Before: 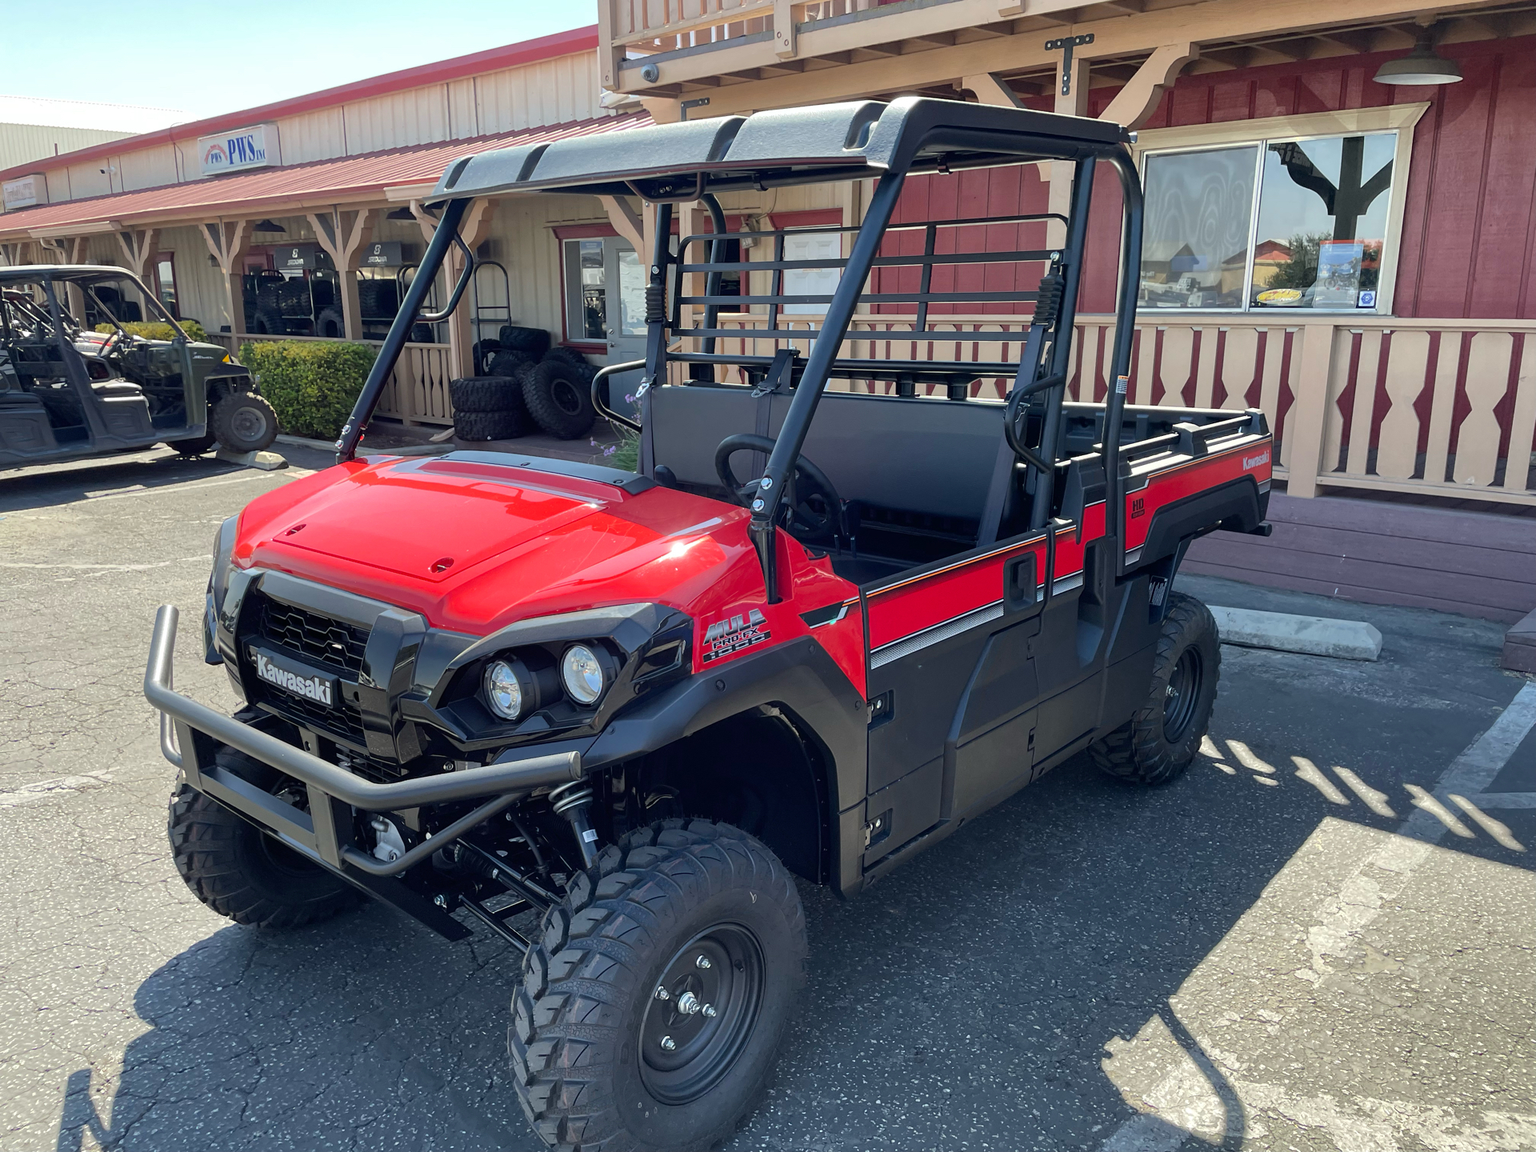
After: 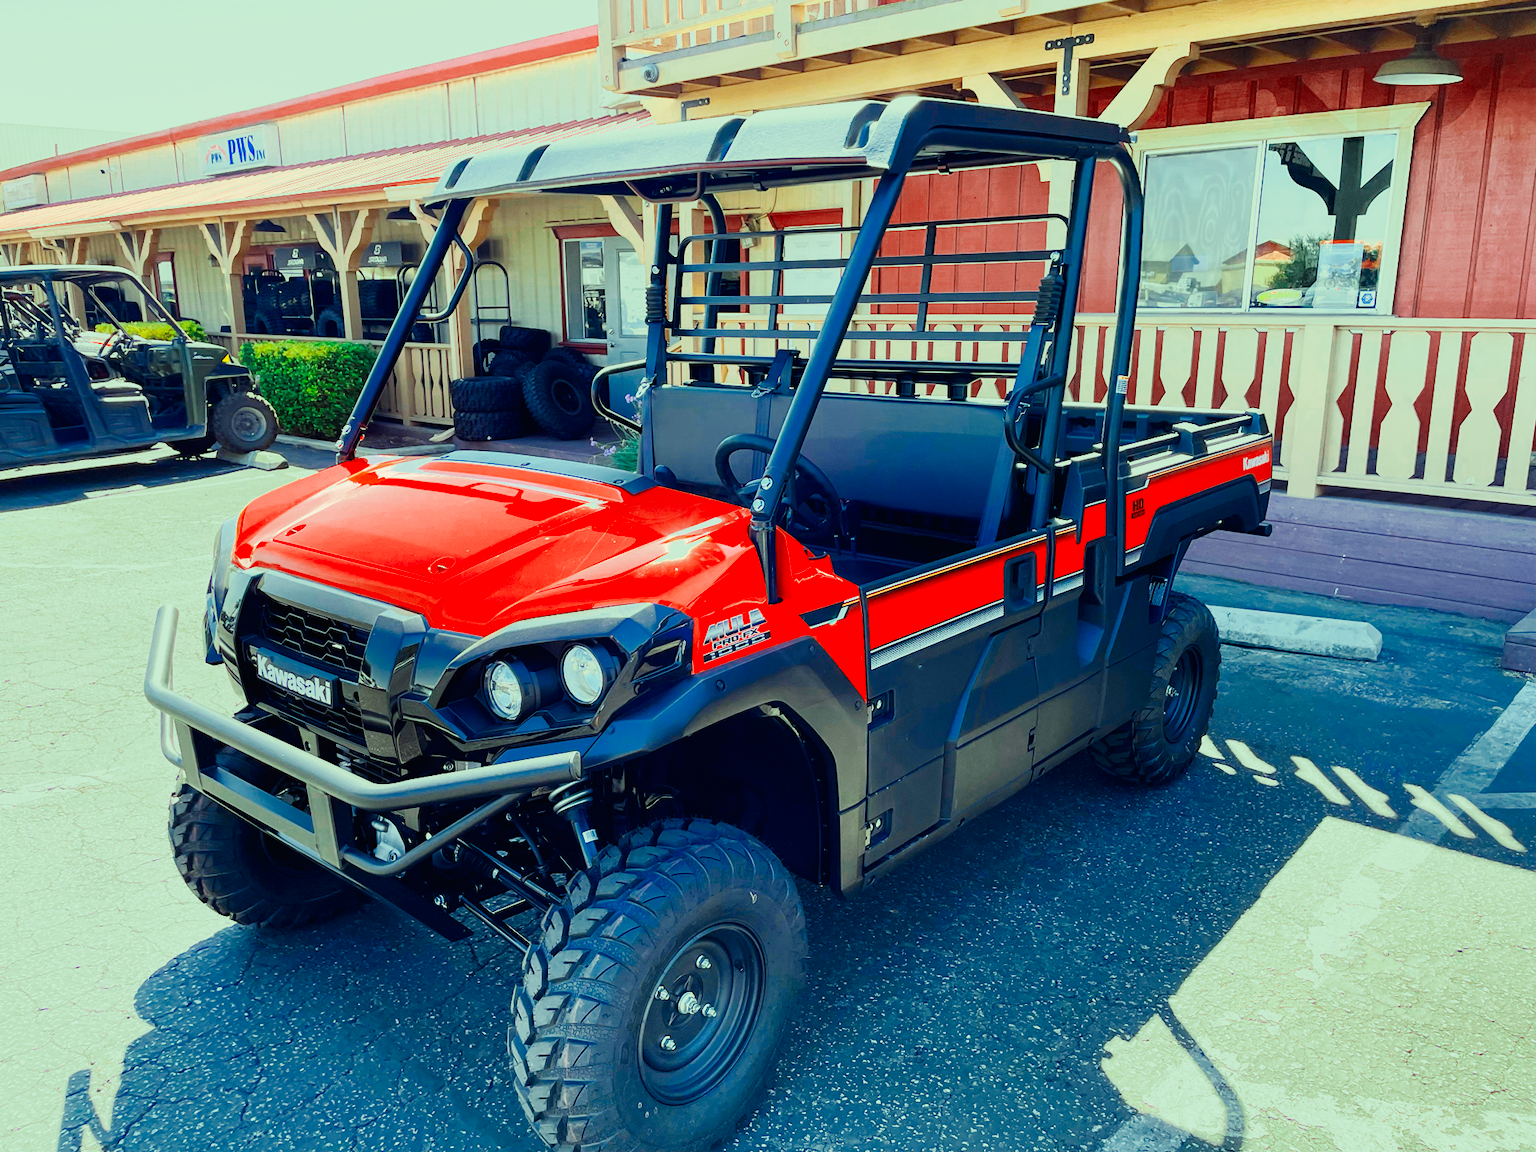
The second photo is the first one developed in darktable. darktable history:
color correction: highlights a* -11.03, highlights b* 9.89, saturation 1.72
color zones: curves: ch0 [(0, 0.5) (0.125, 0.4) (0.25, 0.5) (0.375, 0.4) (0.5, 0.4) (0.625, 0.35) (0.75, 0.35) (0.875, 0.5)]; ch1 [(0, 0.35) (0.125, 0.45) (0.25, 0.35) (0.375, 0.35) (0.5, 0.35) (0.625, 0.35) (0.75, 0.45) (0.875, 0.35)]; ch2 [(0, 0.6) (0.125, 0.5) (0.25, 0.5) (0.375, 0.6) (0.5, 0.6) (0.625, 0.5) (0.75, 0.5) (0.875, 0.5)]
base curve: curves: ch0 [(0, 0) (0.007, 0.004) (0.027, 0.03) (0.046, 0.07) (0.207, 0.54) (0.442, 0.872) (0.673, 0.972) (1, 1)], preserve colors none
